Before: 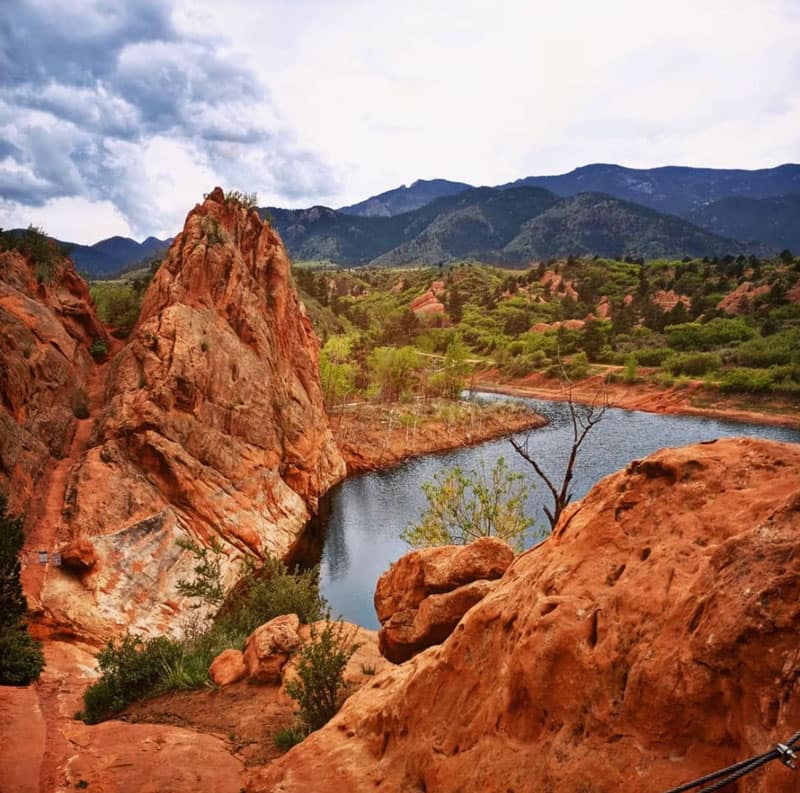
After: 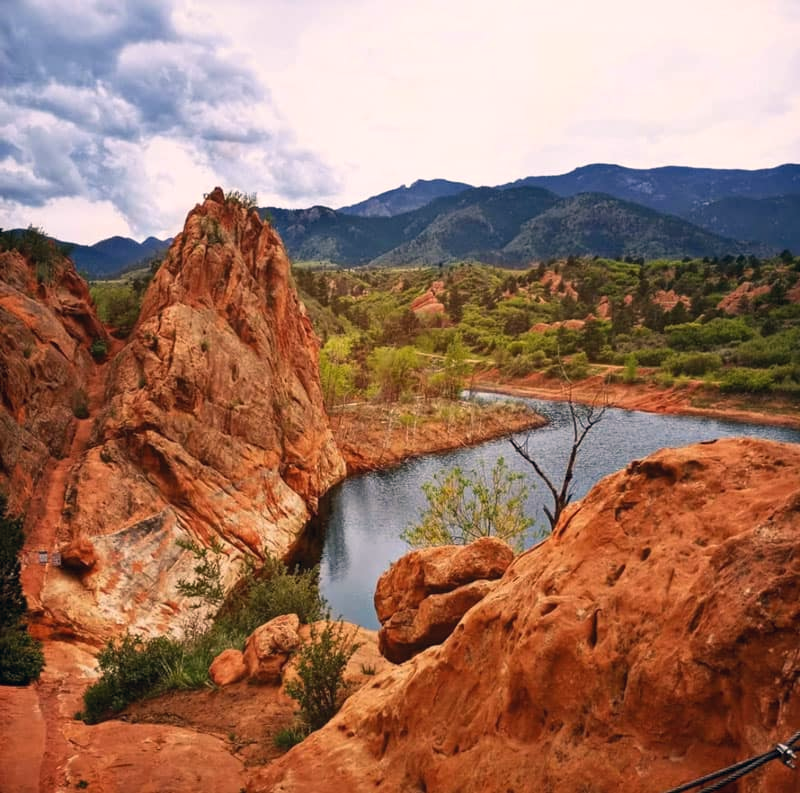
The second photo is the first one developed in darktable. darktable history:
color correction: highlights a* 5.38, highlights b* 5.31, shadows a* -4.38, shadows b* -5.12
